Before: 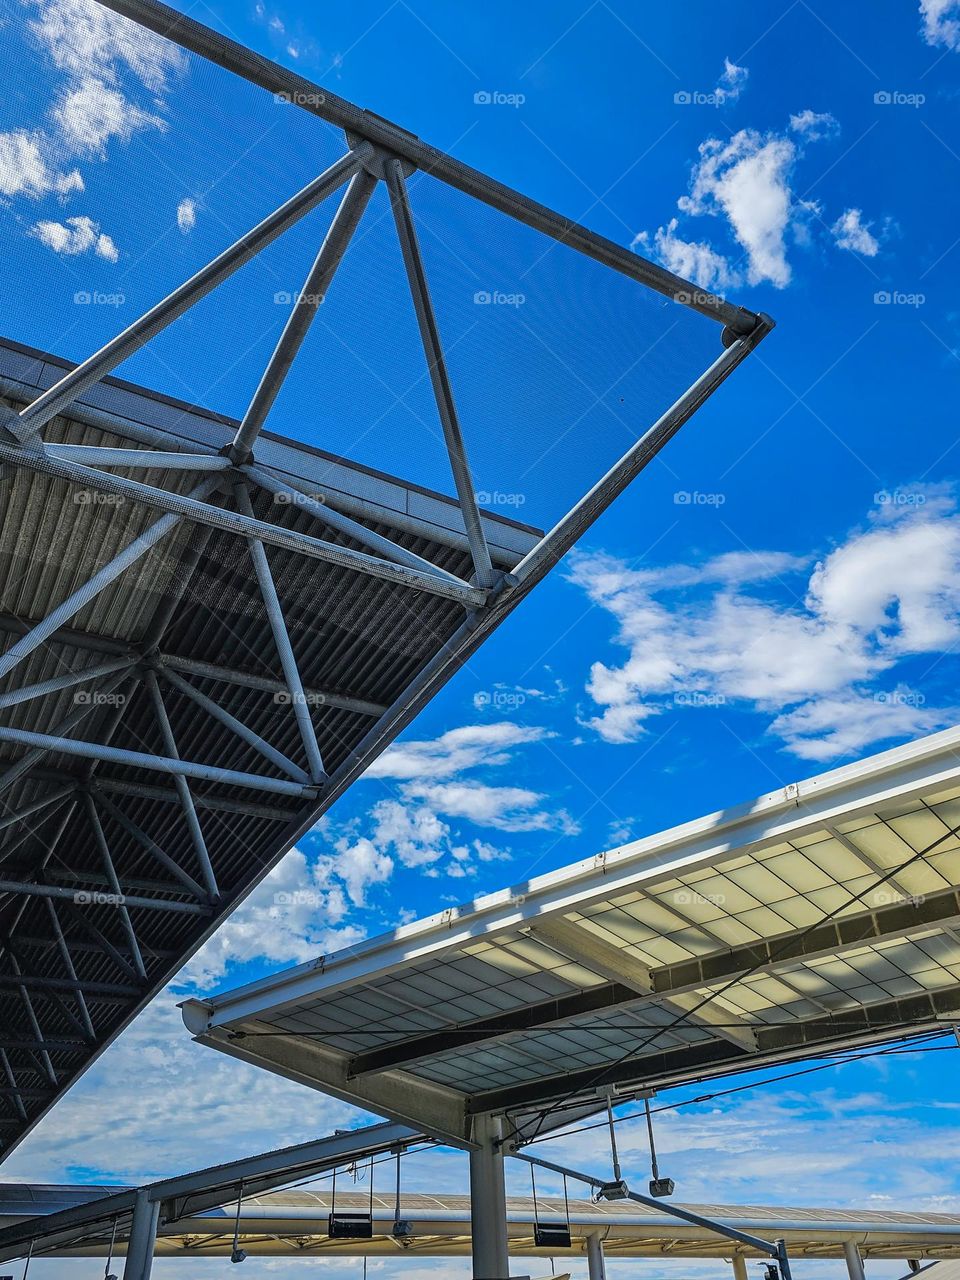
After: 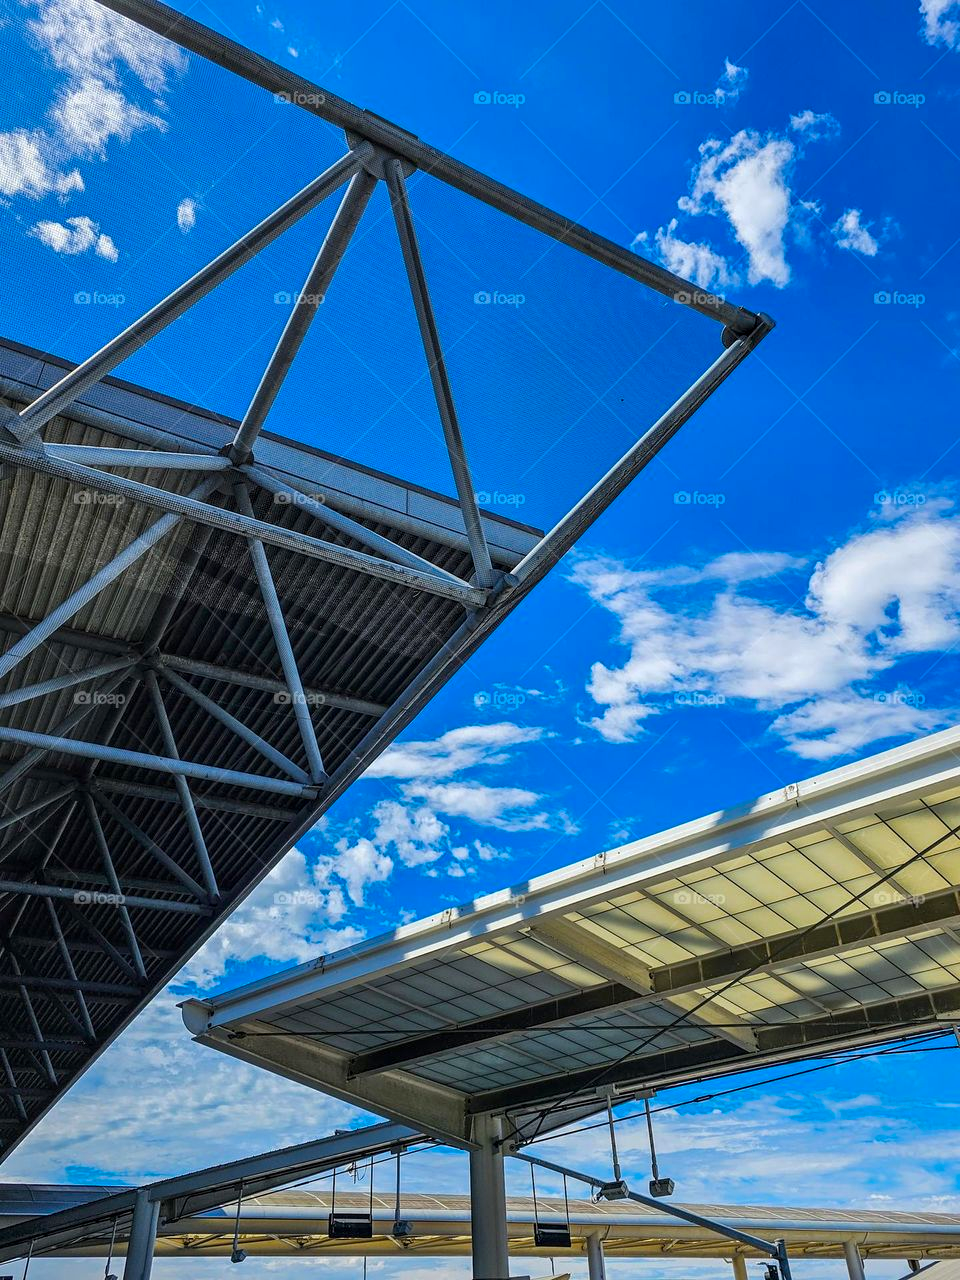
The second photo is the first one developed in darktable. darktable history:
local contrast: highlights 102%, shadows 103%, detail 119%, midtone range 0.2
color balance rgb: perceptual saturation grading › global saturation 25.917%
